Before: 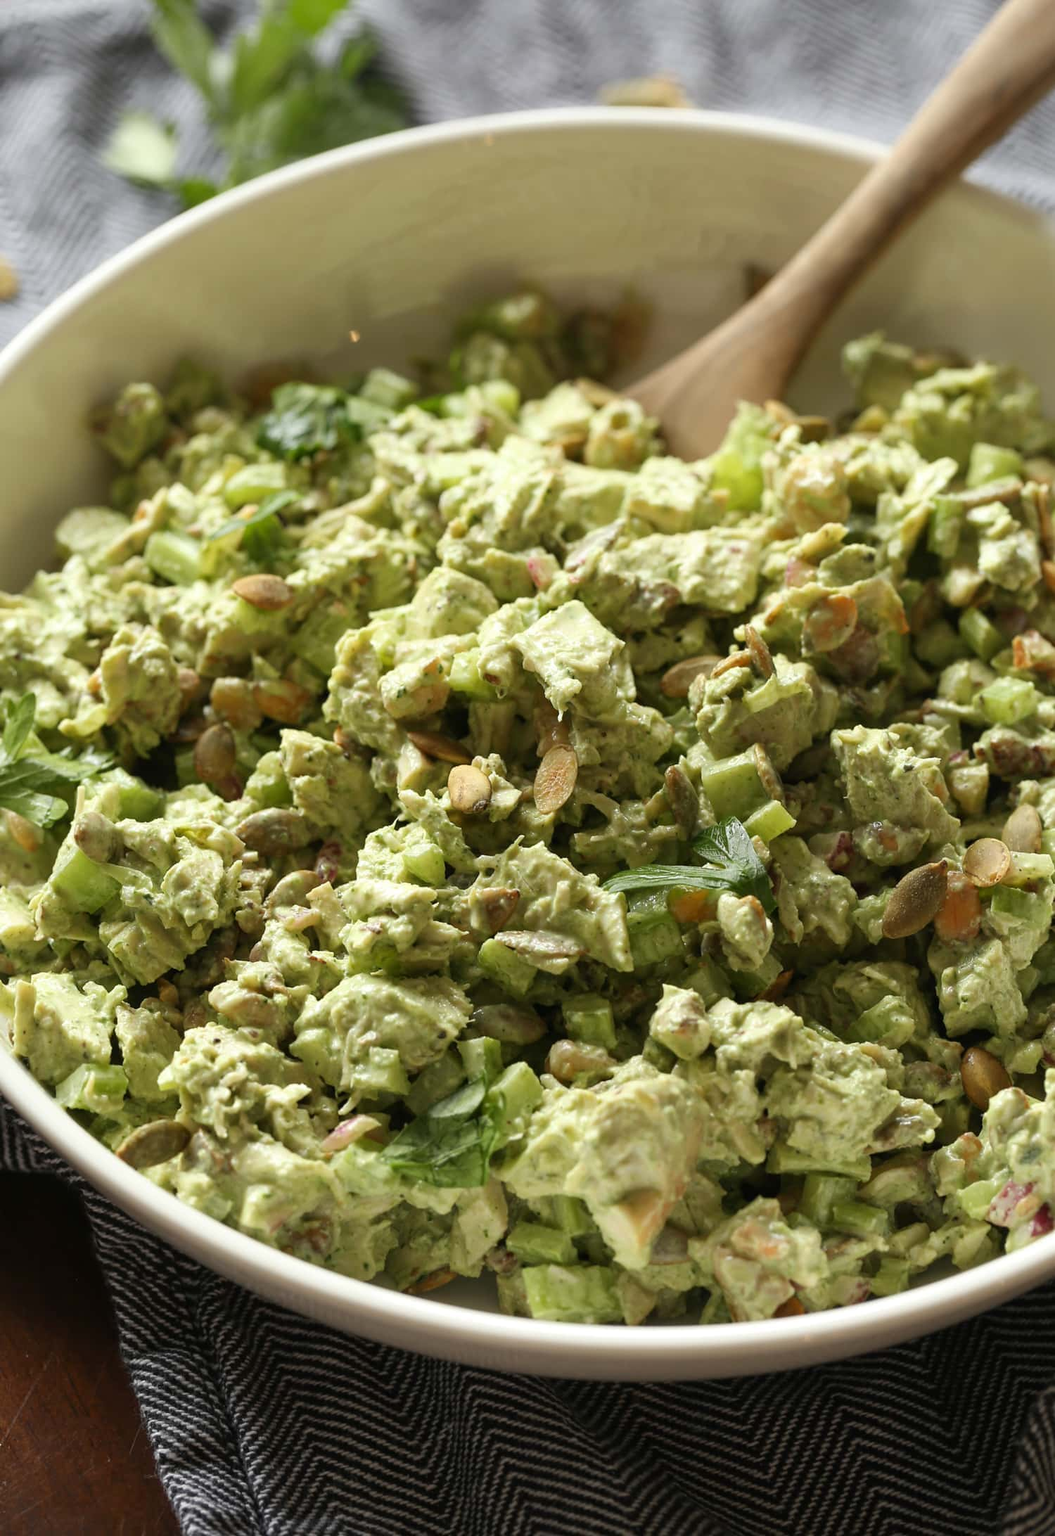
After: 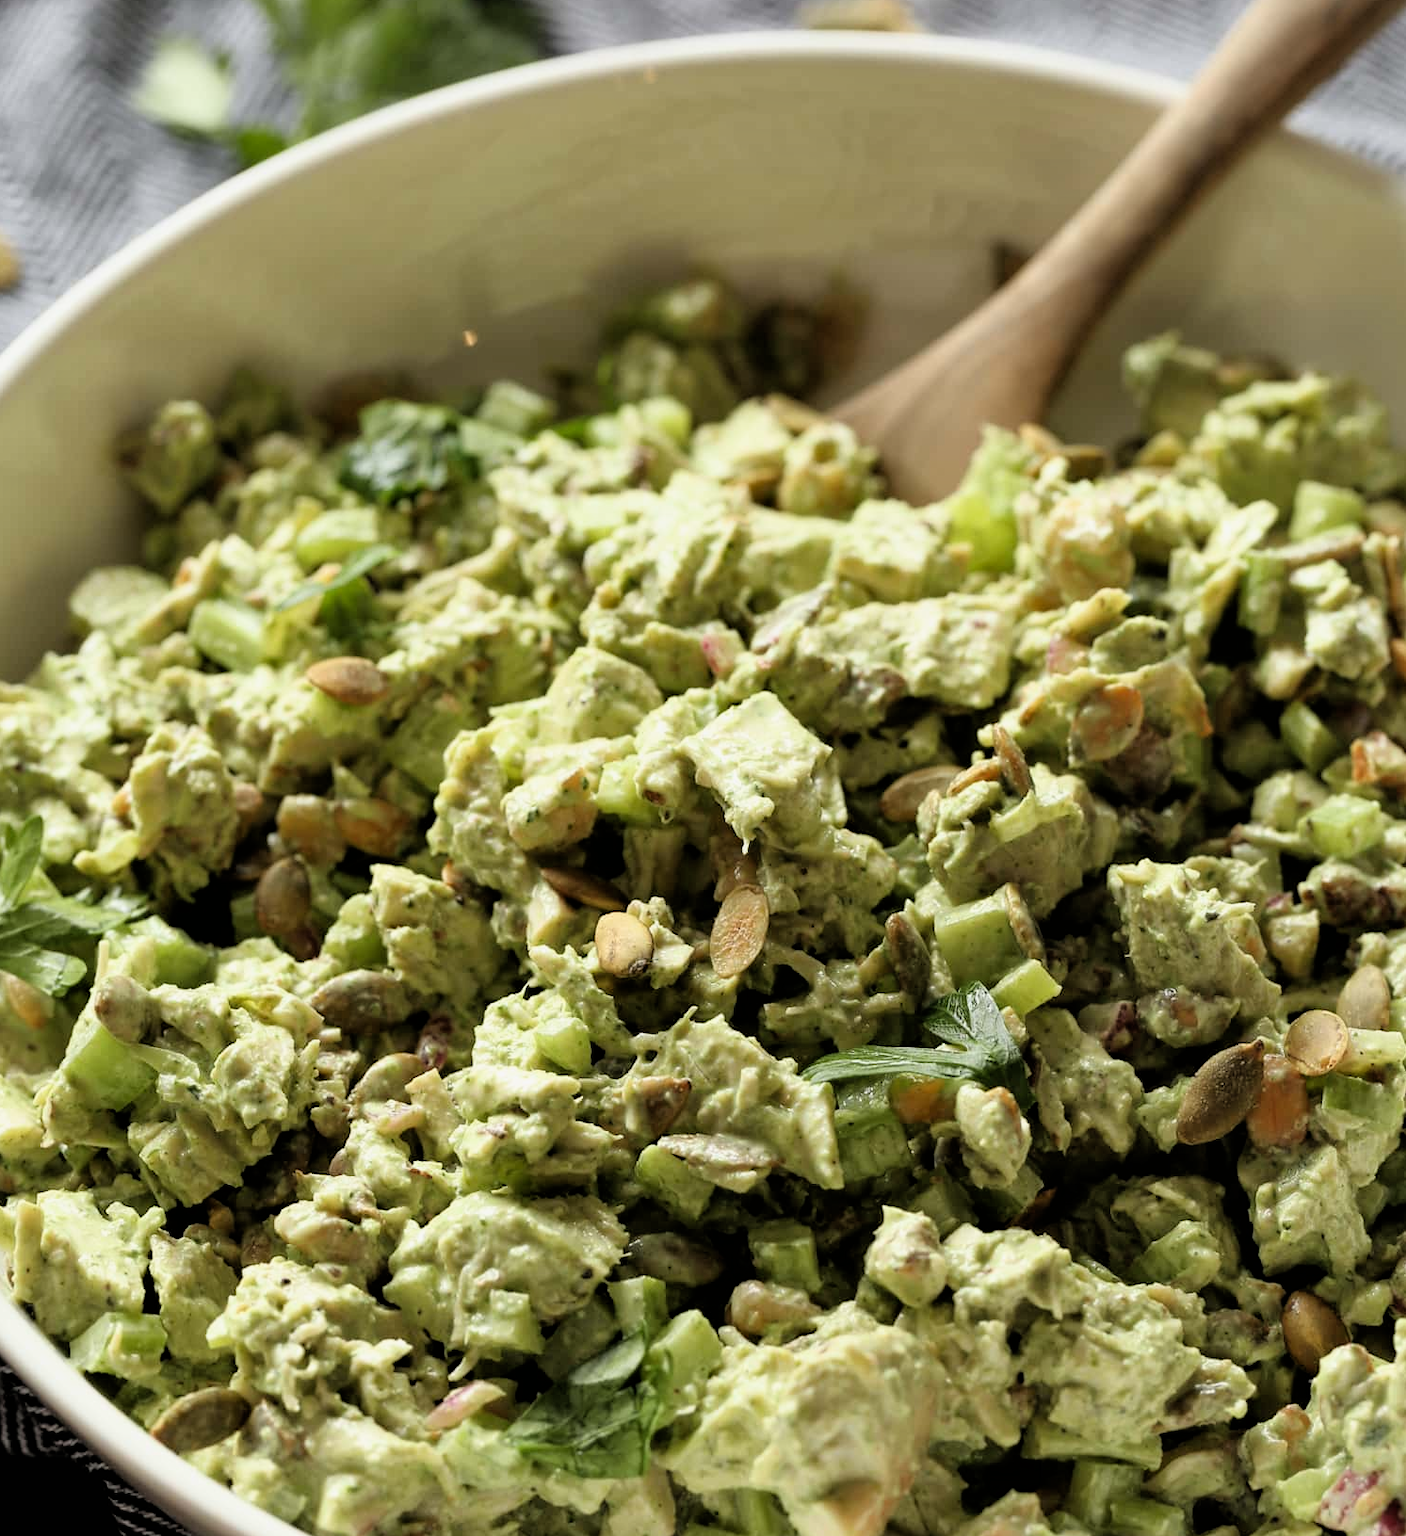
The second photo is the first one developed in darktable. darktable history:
crop: left 0.387%, top 5.469%, bottom 19.809%
shadows and highlights: shadows 53, soften with gaussian
filmic rgb: black relative exposure -4.91 EV, white relative exposure 2.84 EV, hardness 3.7
